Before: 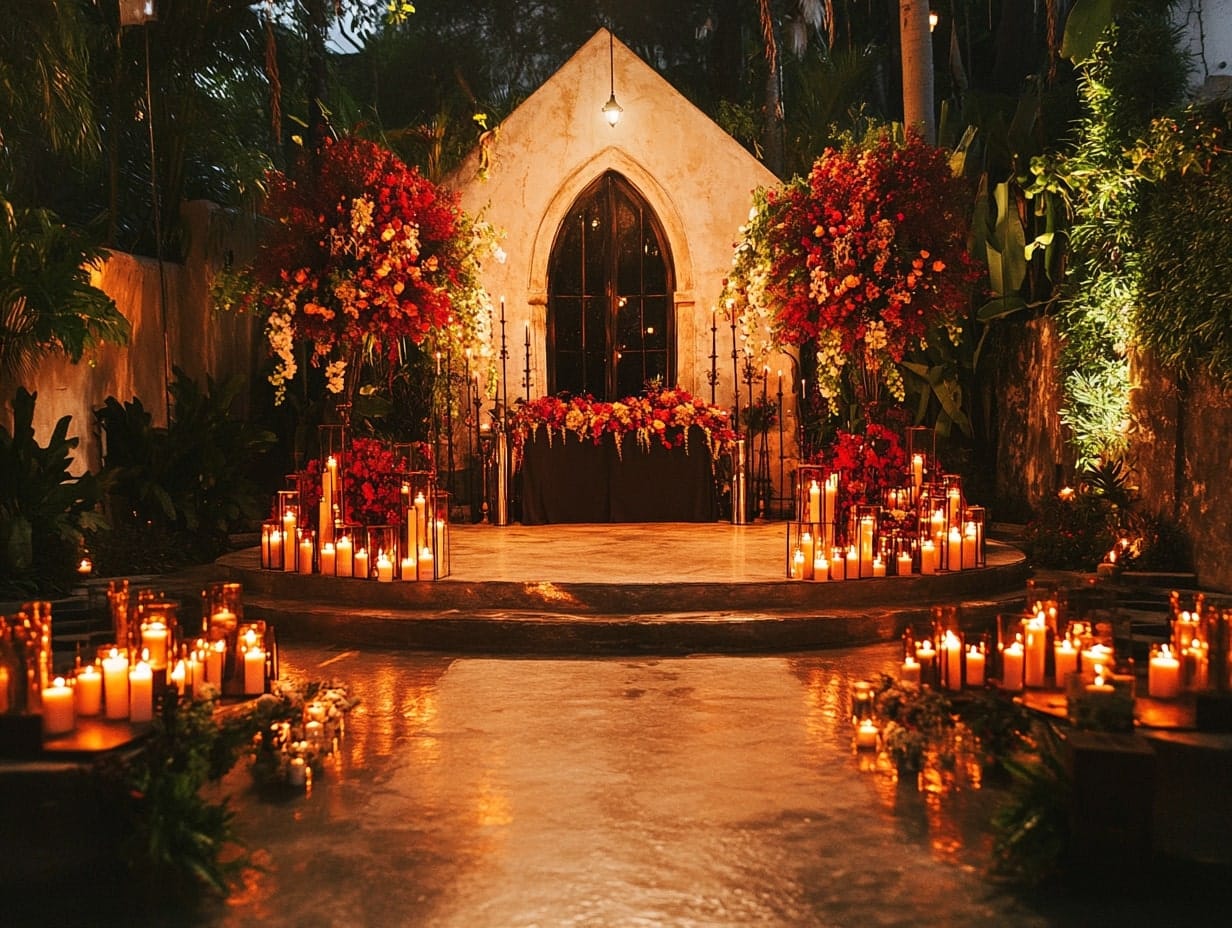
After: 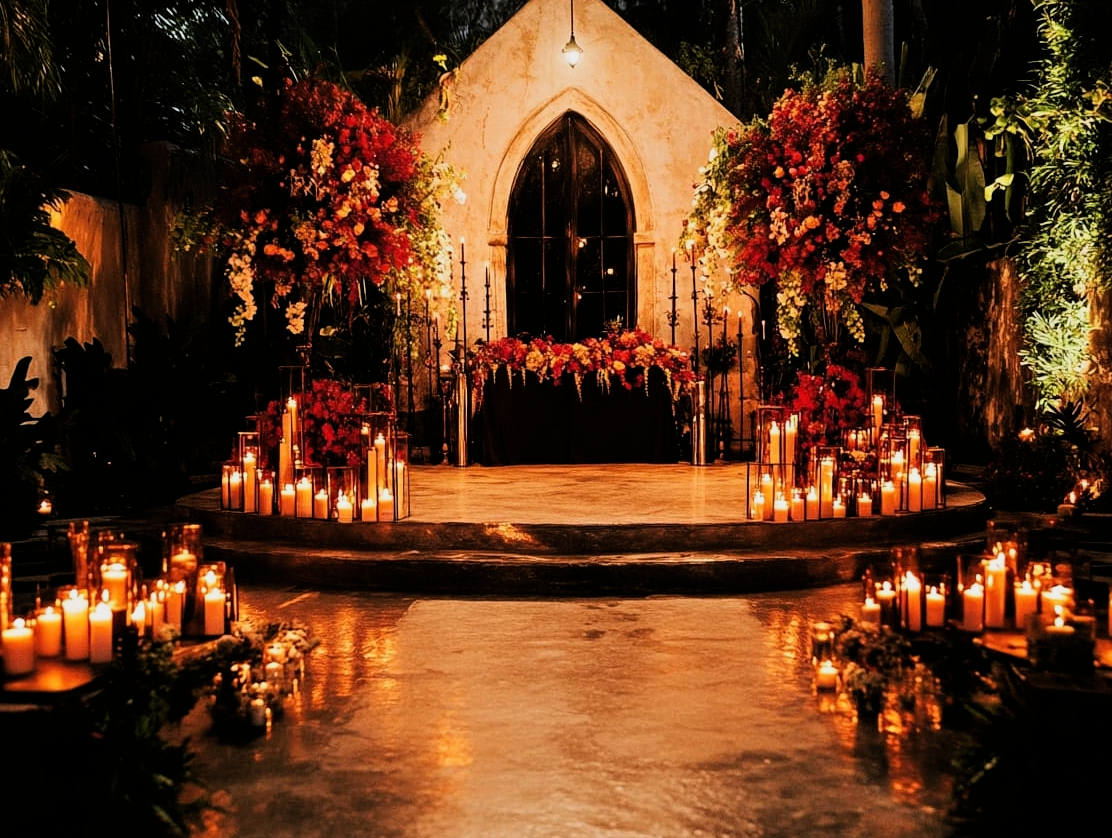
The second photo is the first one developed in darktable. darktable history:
crop: left 3.305%, top 6.436%, right 6.389%, bottom 3.258%
filmic rgb: black relative exposure -5 EV, white relative exposure 3.2 EV, hardness 3.42, contrast 1.2, highlights saturation mix -50%
